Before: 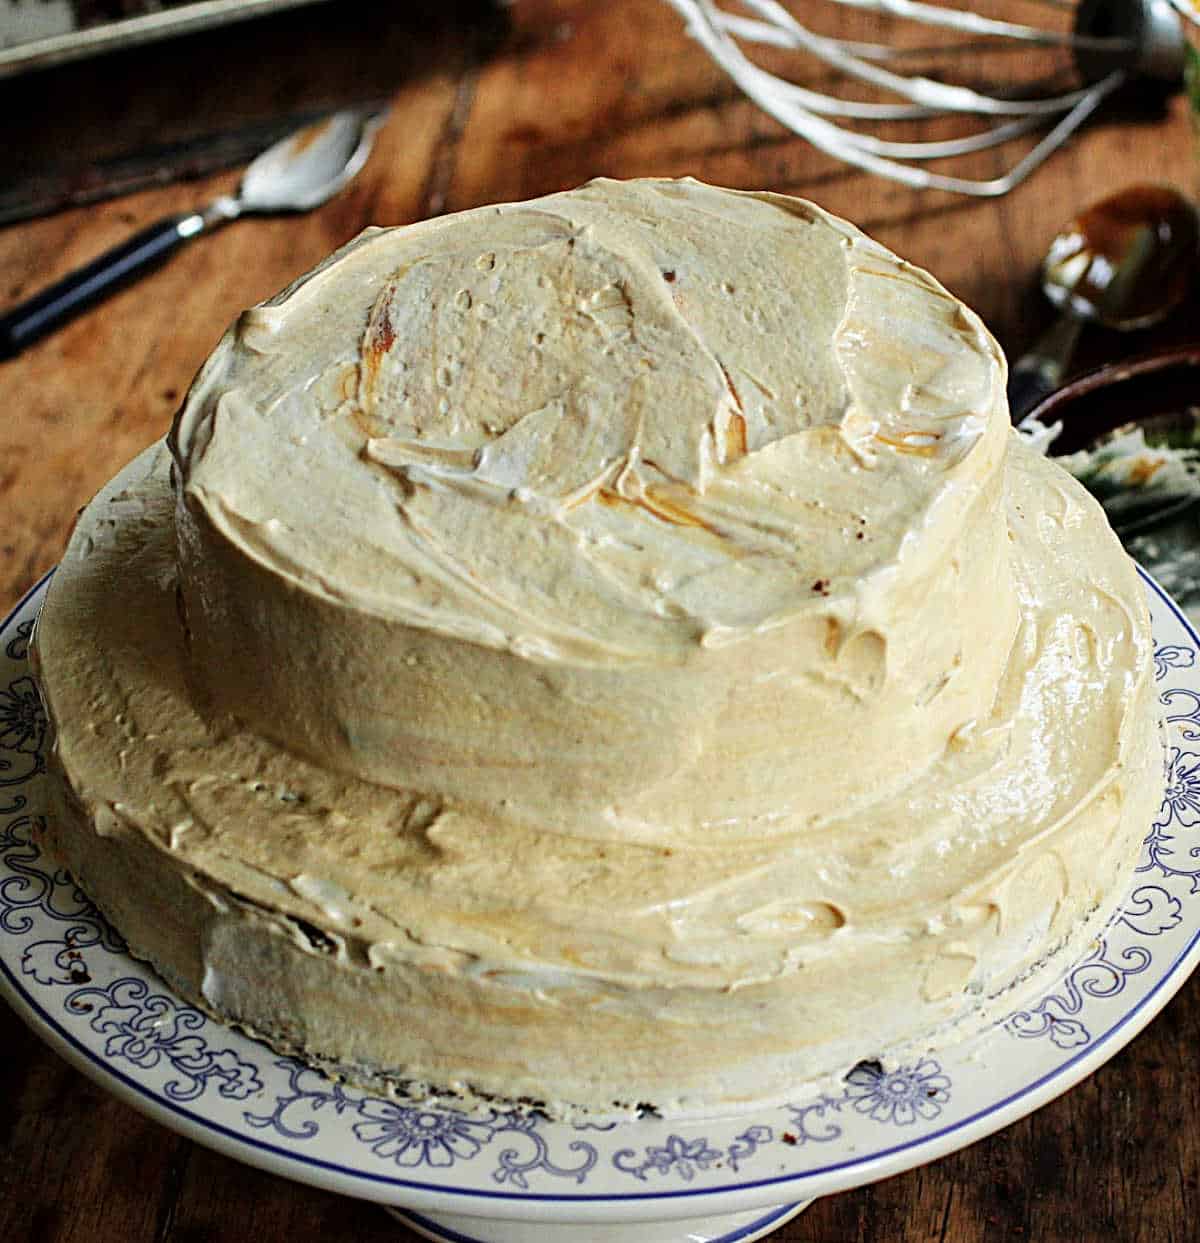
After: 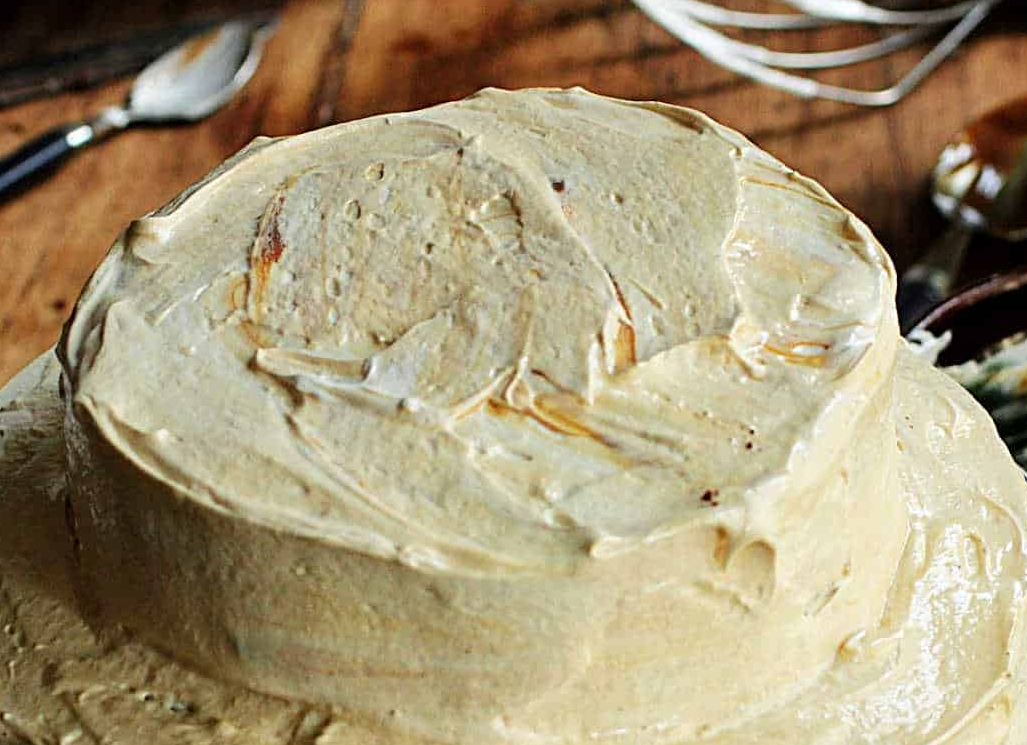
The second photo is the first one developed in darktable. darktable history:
crop and rotate: left 9.311%, top 7.281%, right 5.038%, bottom 32.726%
